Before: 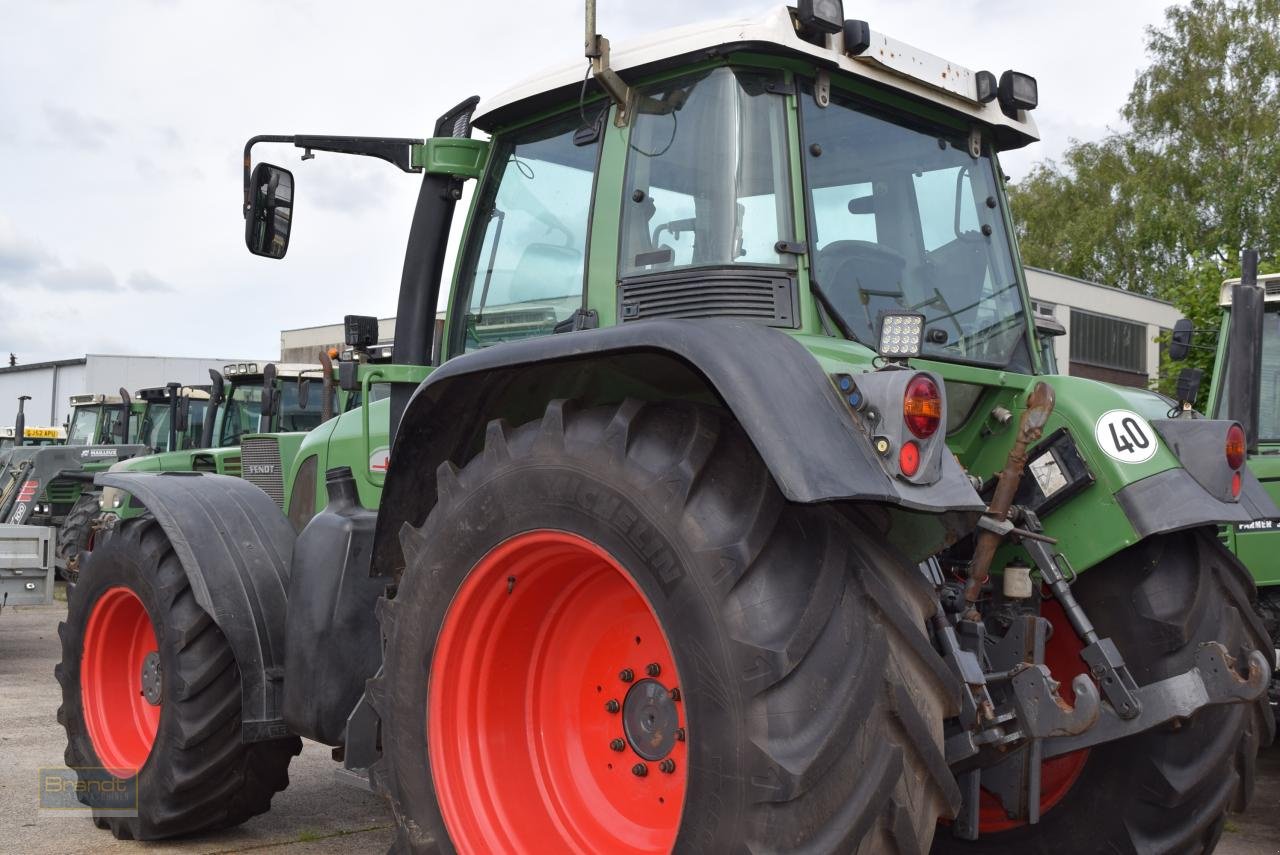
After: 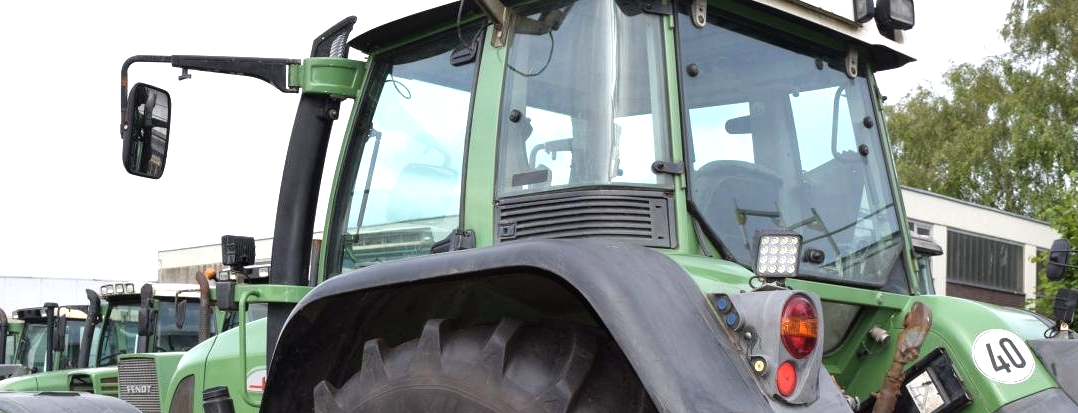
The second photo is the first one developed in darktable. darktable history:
crop and rotate: left 9.687%, top 9.45%, right 6.051%, bottom 42.176%
tone equalizer: -8 EV -0.784 EV, -7 EV -0.718 EV, -6 EV -0.635 EV, -5 EV -0.421 EV, -3 EV 0.398 EV, -2 EV 0.6 EV, -1 EV 0.684 EV, +0 EV 0.774 EV
contrast brightness saturation: saturation -0.05
